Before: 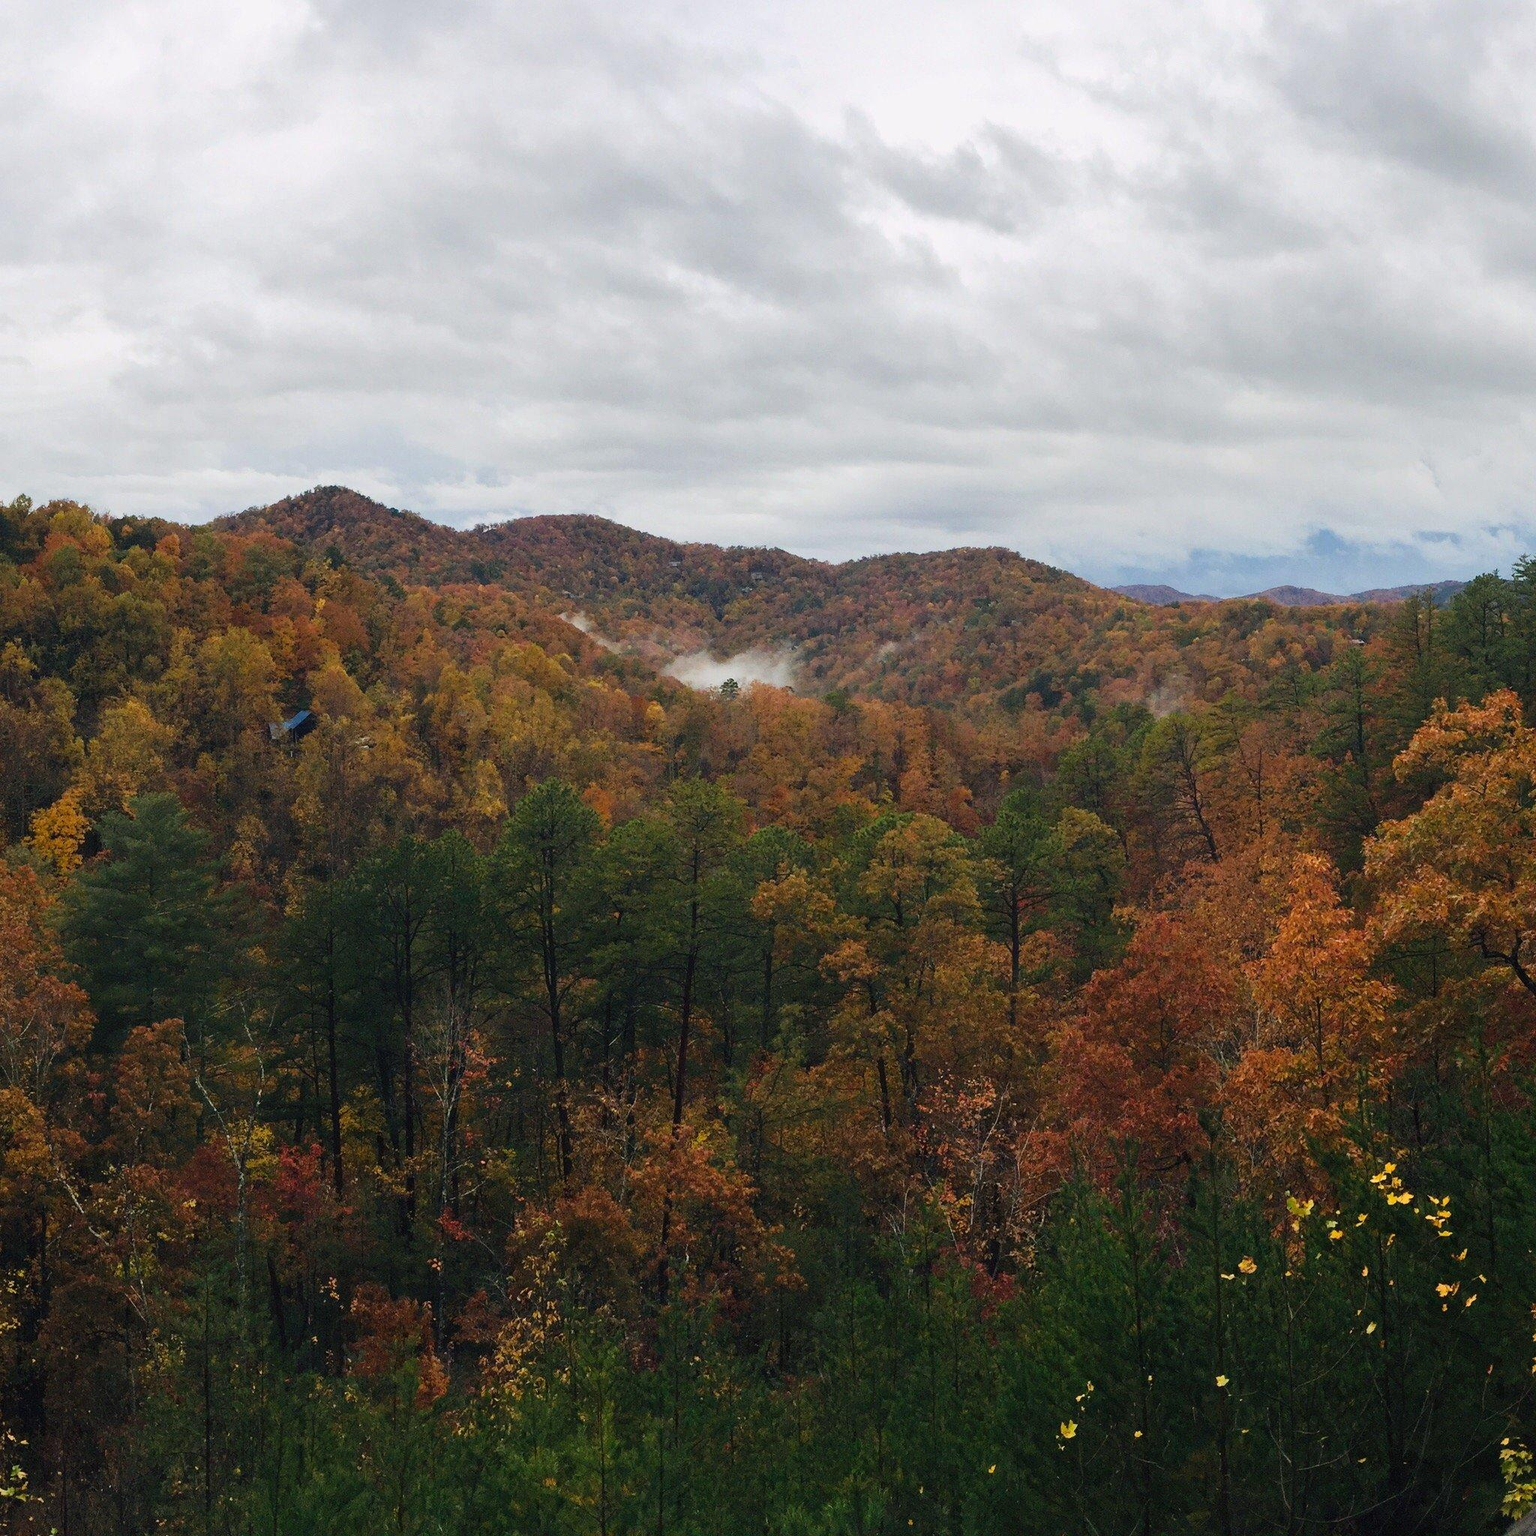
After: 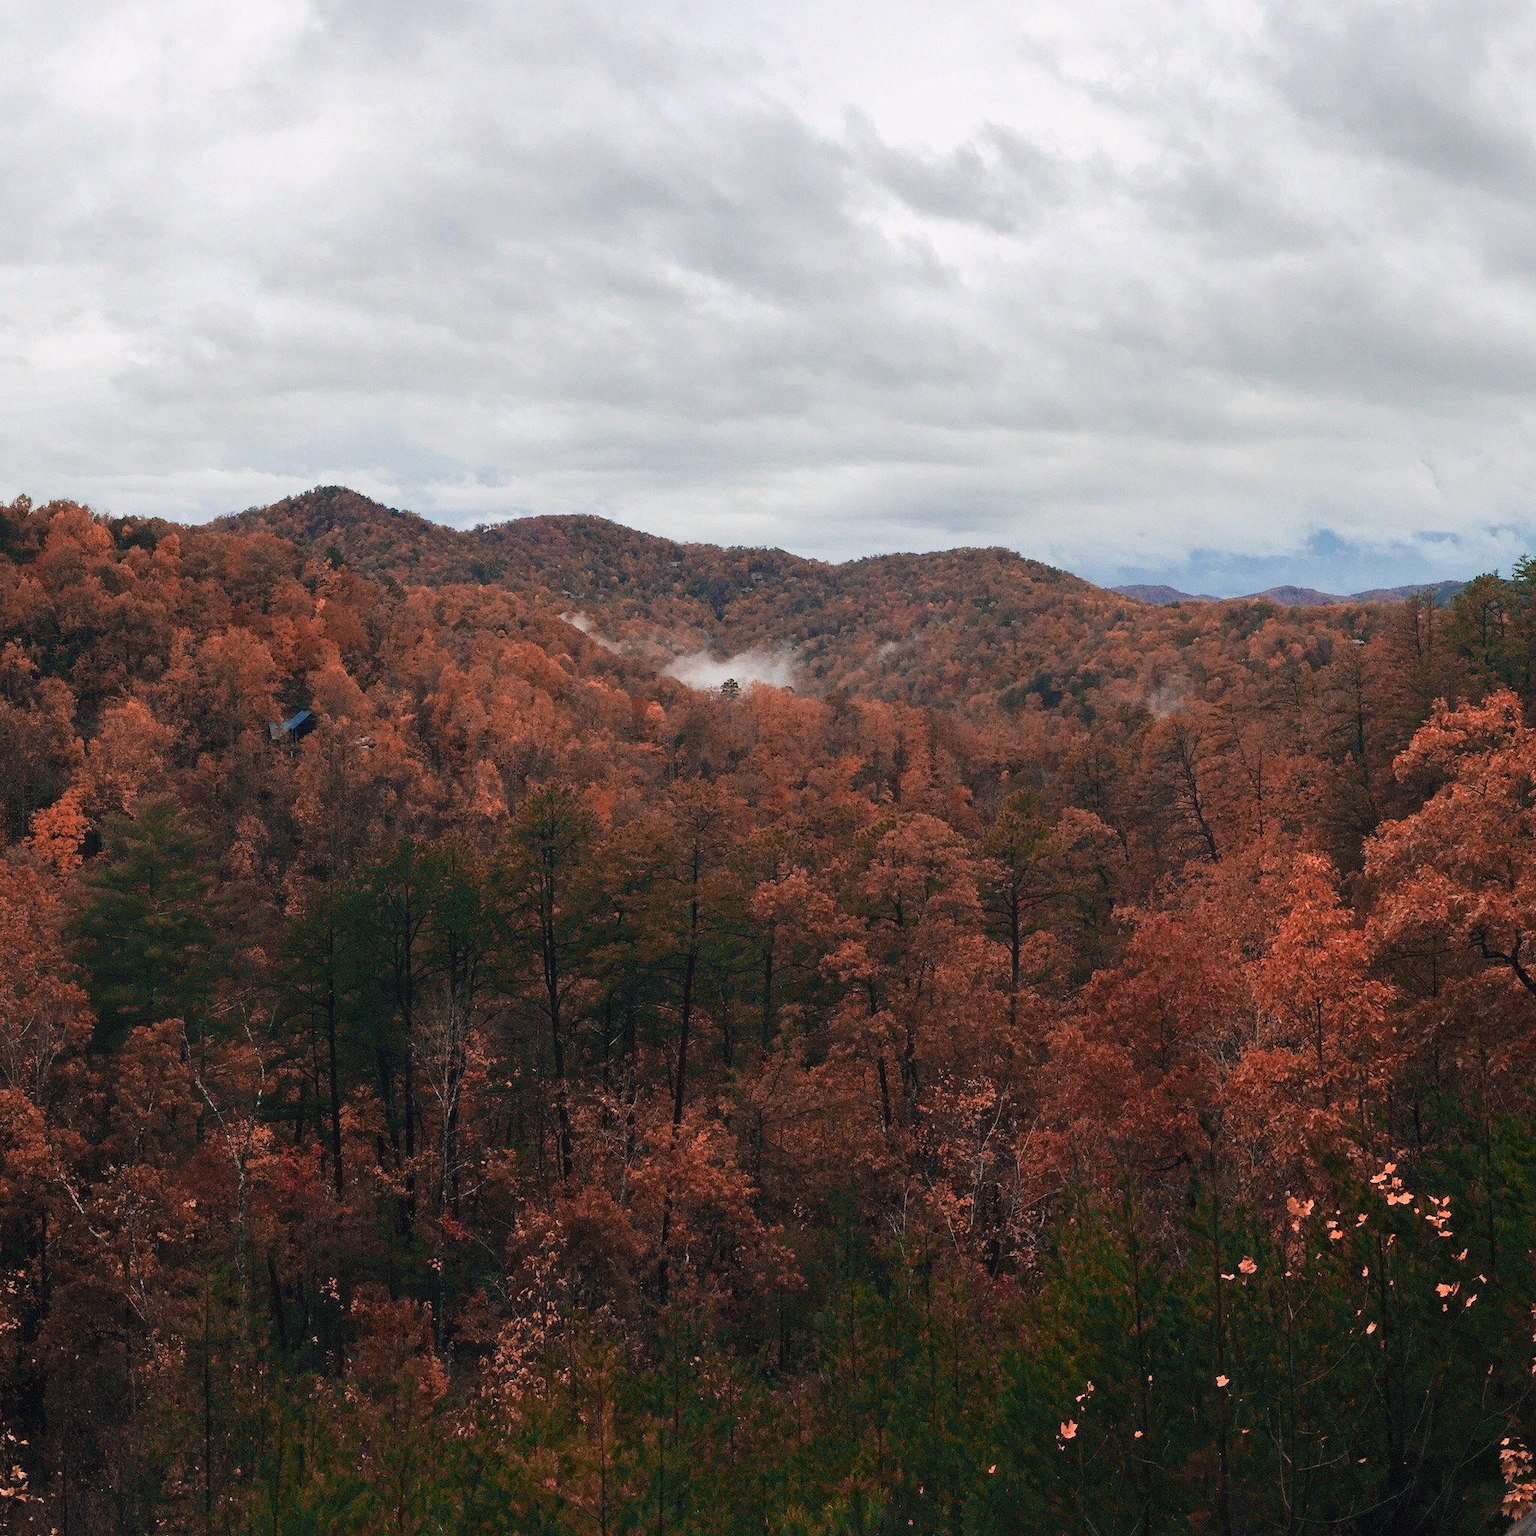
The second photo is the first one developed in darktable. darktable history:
color zones: curves: ch2 [(0, 0.5) (0.084, 0.497) (0.323, 0.335) (0.4, 0.497) (1, 0.5)], process mode strong
